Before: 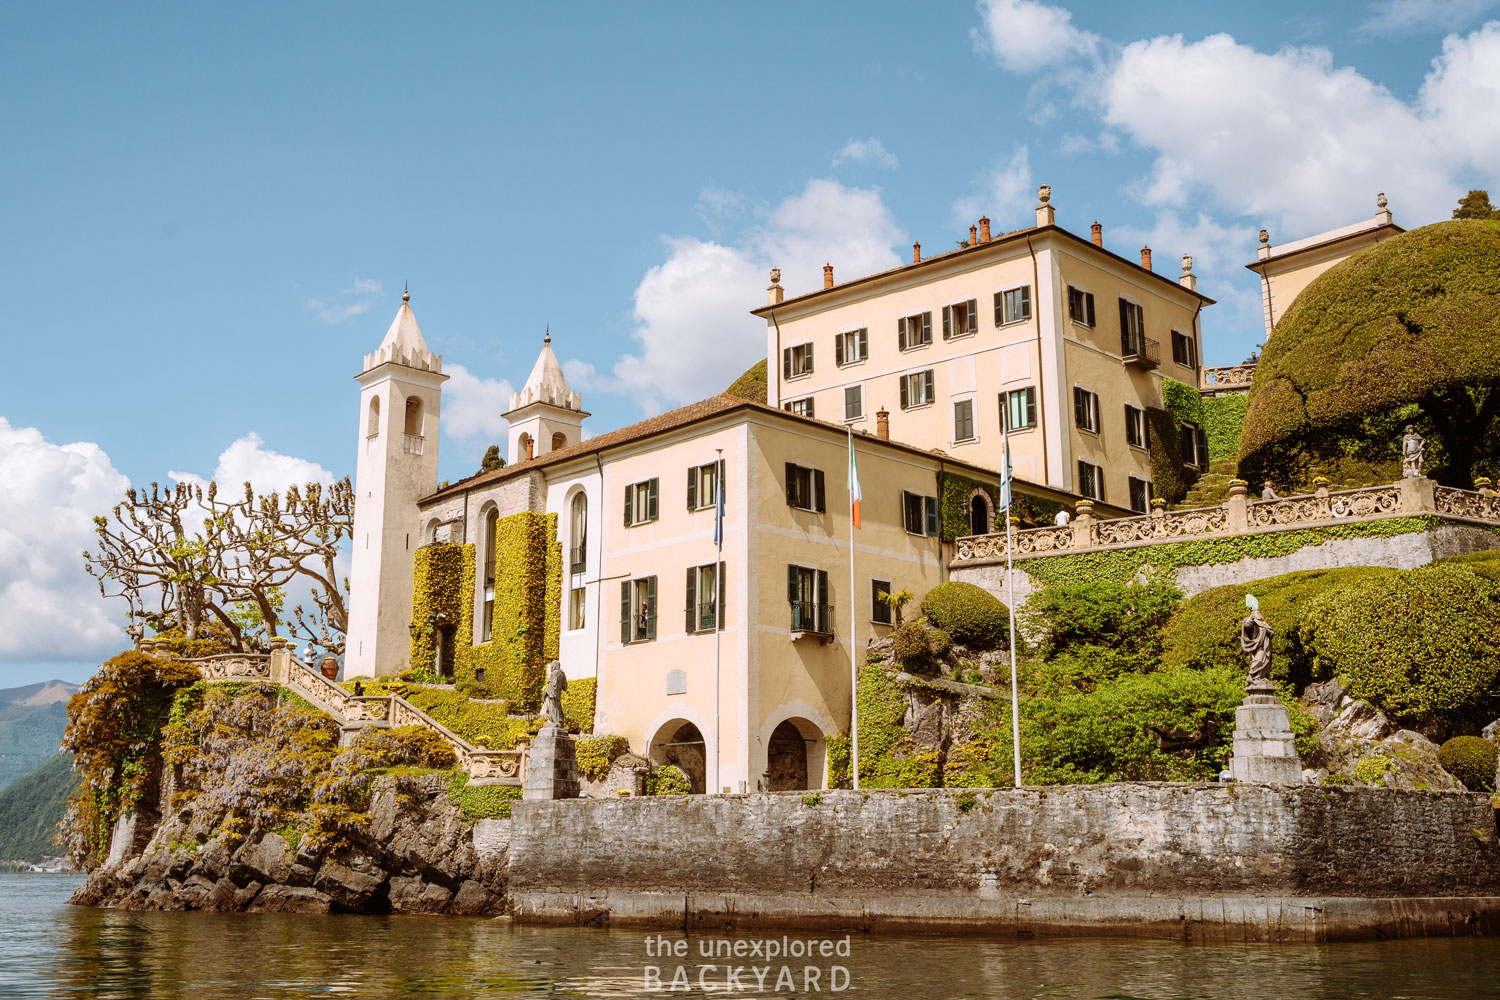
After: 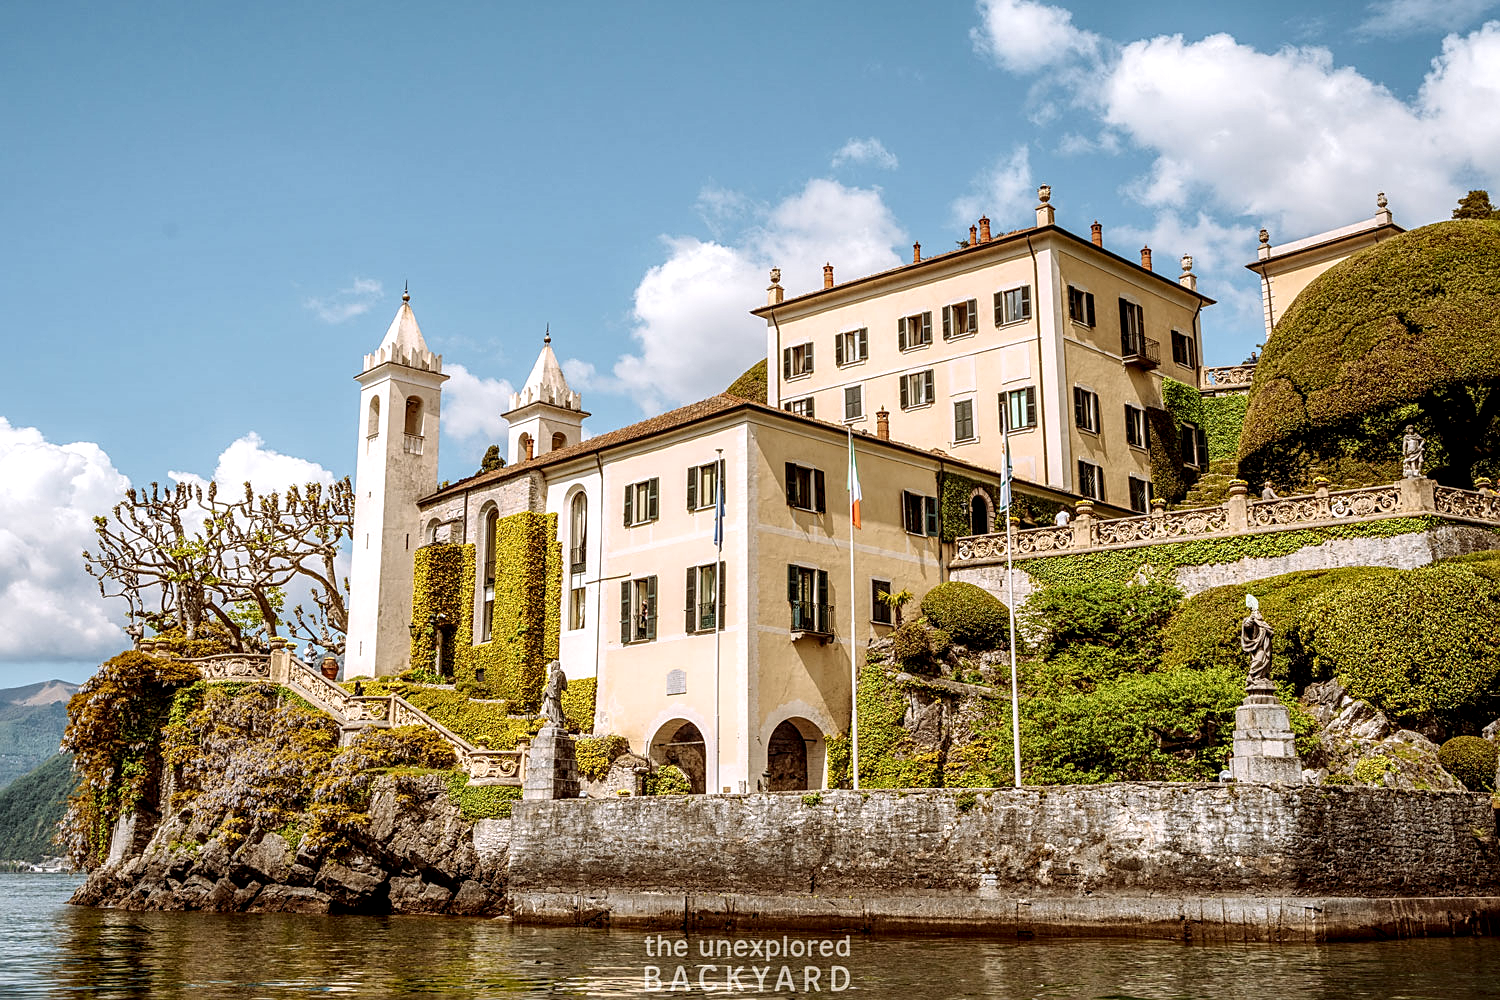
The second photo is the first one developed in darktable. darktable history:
sharpen: on, module defaults
local contrast: detail 154%
